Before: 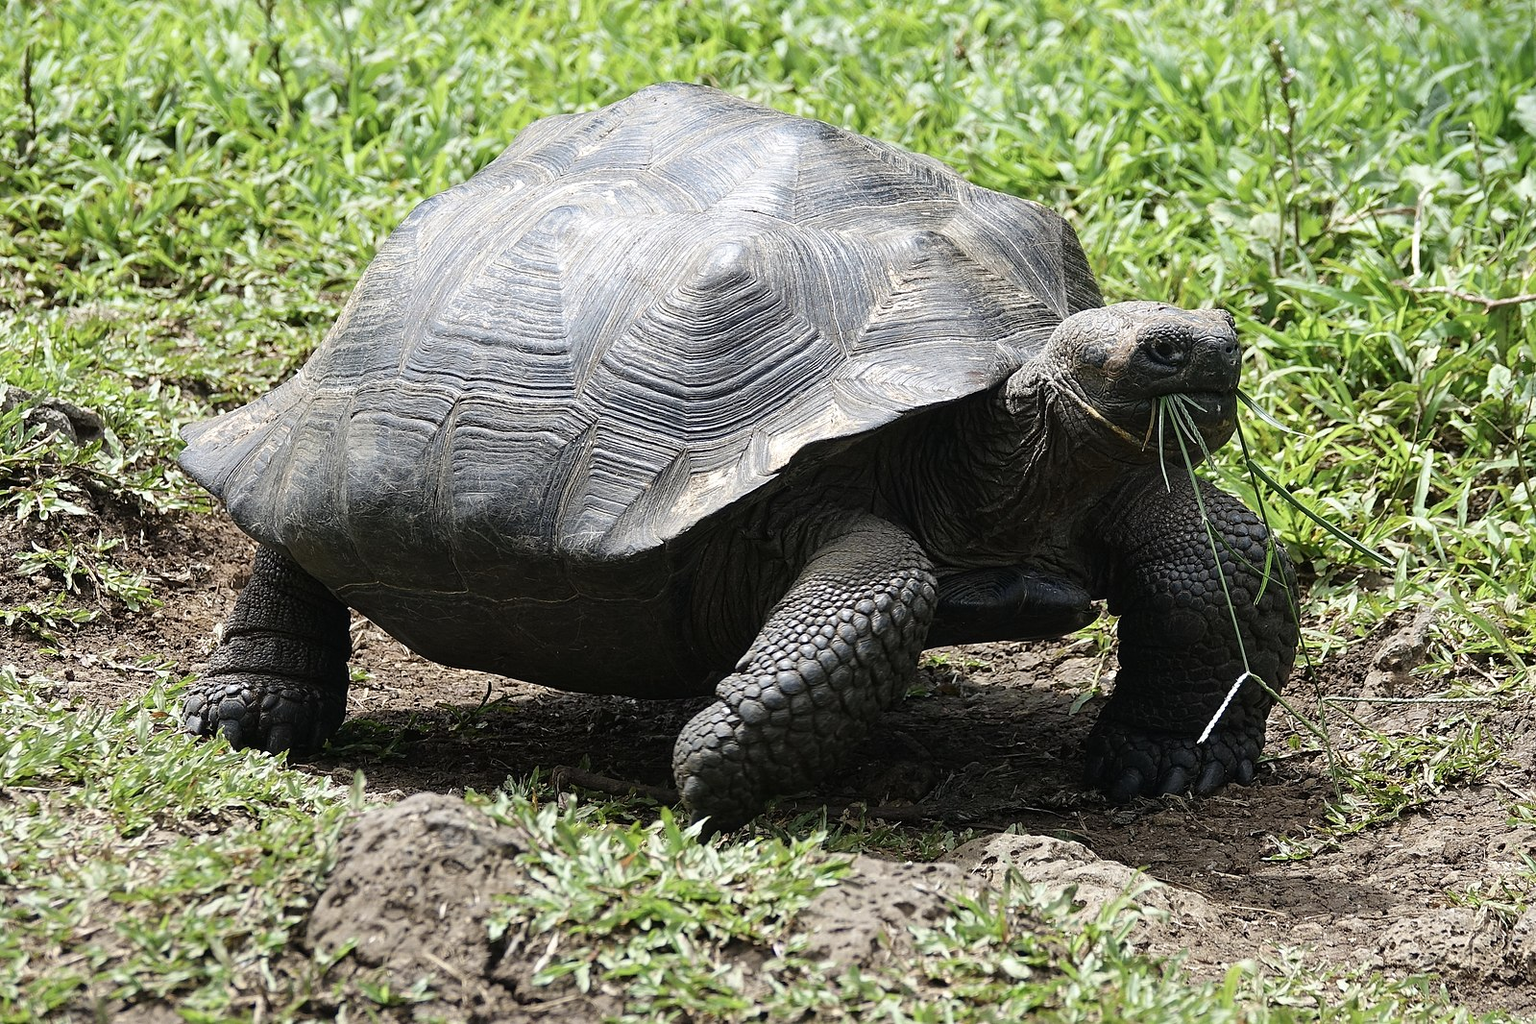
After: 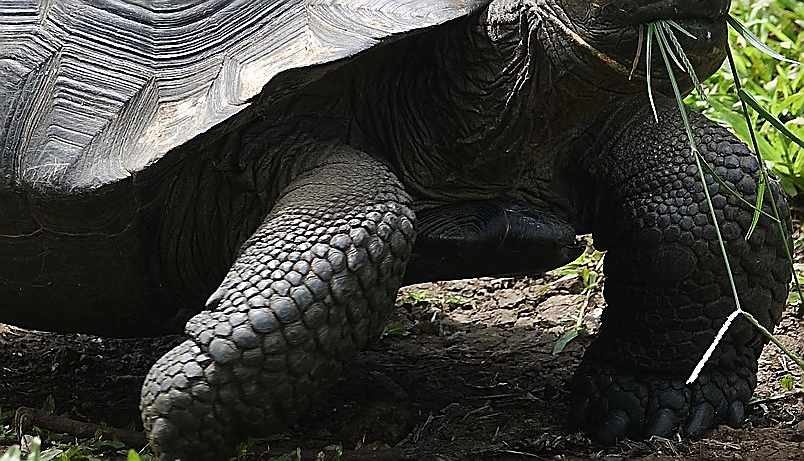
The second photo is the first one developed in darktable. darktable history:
crop: left 35.03%, top 36.625%, right 14.663%, bottom 20.057%
contrast equalizer: octaves 7, y [[0.502, 0.505, 0.512, 0.529, 0.564, 0.588], [0.5 ×6], [0.502, 0.505, 0.512, 0.529, 0.564, 0.588], [0, 0.001, 0.001, 0.004, 0.008, 0.011], [0, 0.001, 0.001, 0.004, 0.008, 0.011]], mix -1
sharpen: radius 1.4, amount 1.25, threshold 0.7
